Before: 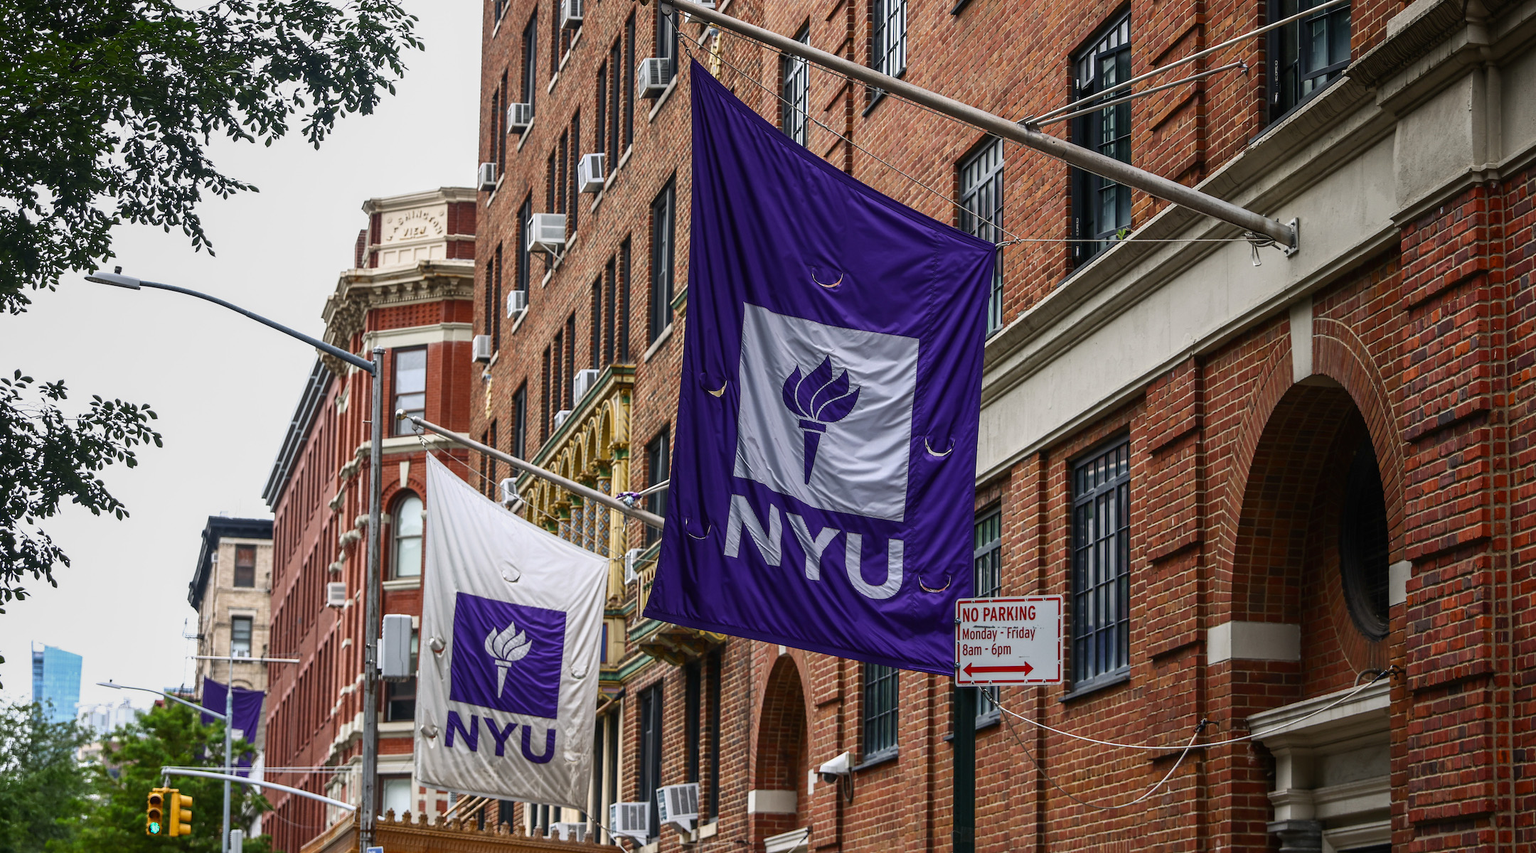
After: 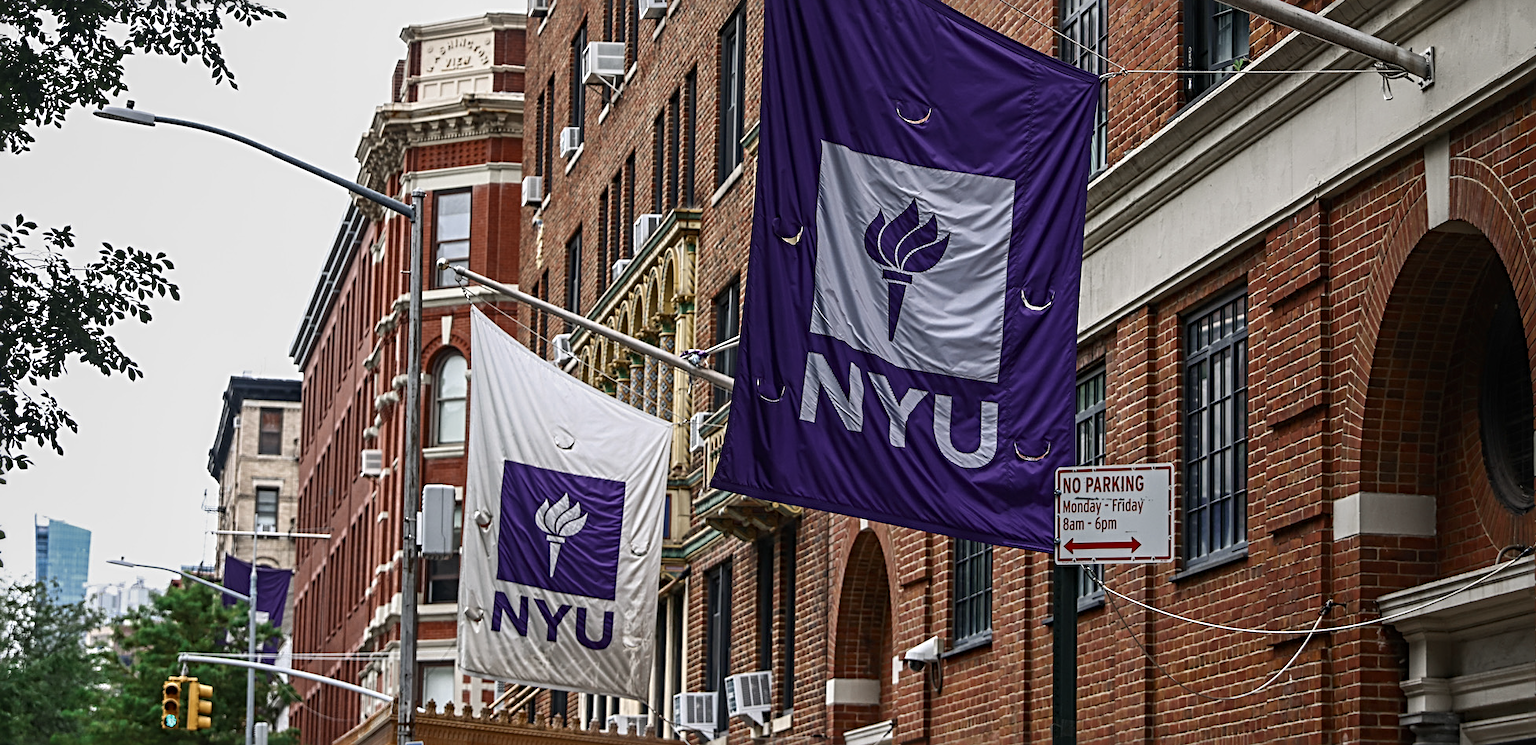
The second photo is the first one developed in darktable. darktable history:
color zones: curves: ch0 [(0, 0.5) (0.125, 0.4) (0.25, 0.5) (0.375, 0.4) (0.5, 0.4) (0.625, 0.35) (0.75, 0.35) (0.875, 0.5)]; ch1 [(0, 0.35) (0.125, 0.45) (0.25, 0.35) (0.375, 0.35) (0.5, 0.35) (0.625, 0.35) (0.75, 0.45) (0.875, 0.35)]; ch2 [(0, 0.6) (0.125, 0.5) (0.25, 0.5) (0.375, 0.6) (0.5, 0.6) (0.625, 0.5) (0.75, 0.5) (0.875, 0.5)]
sharpen: radius 3.975
crop: top 20.638%, right 9.422%, bottom 0.225%
